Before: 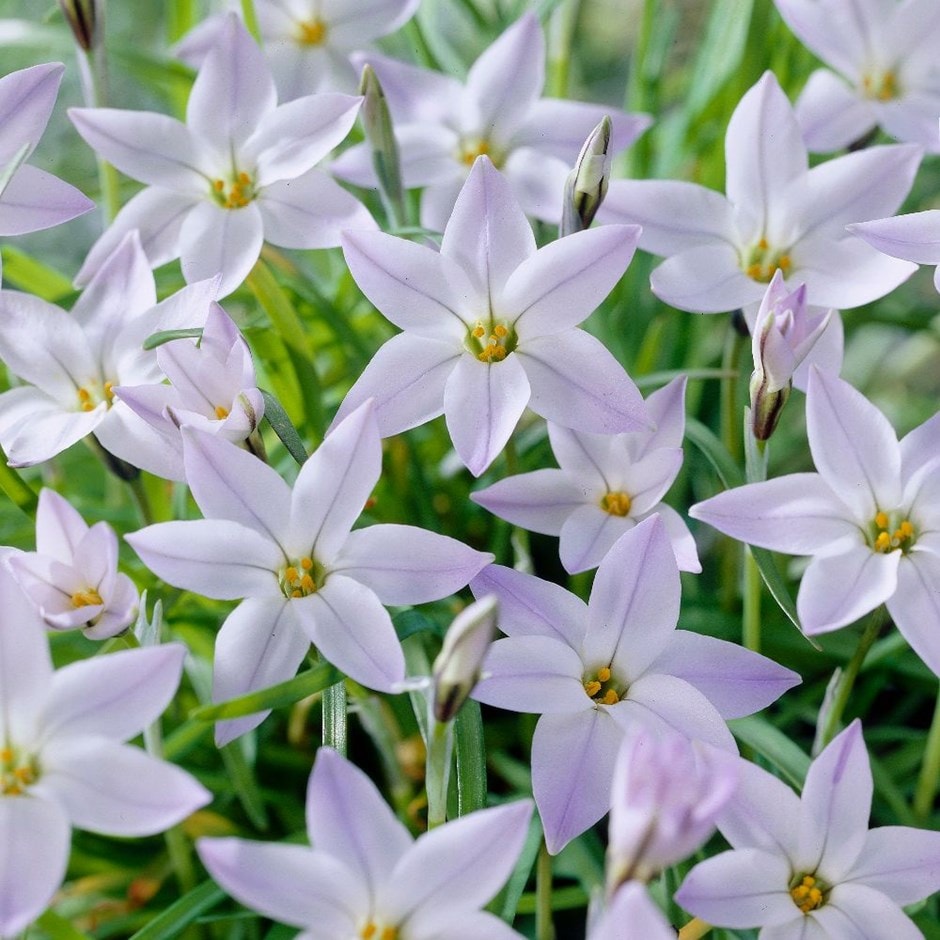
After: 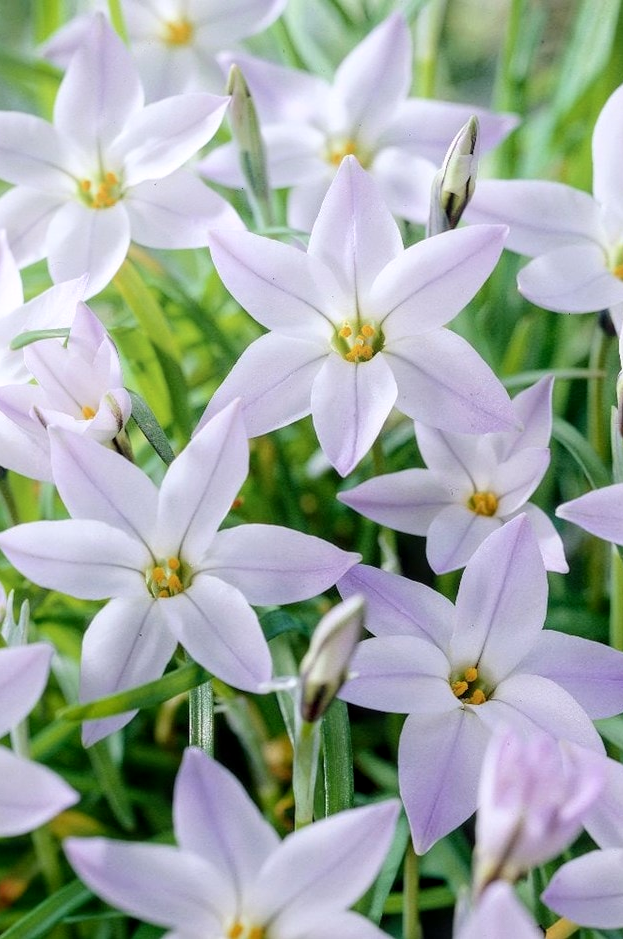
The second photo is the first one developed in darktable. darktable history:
shadows and highlights: highlights 72.23, soften with gaussian
crop and rotate: left 14.299%, right 19.372%
local contrast: on, module defaults
